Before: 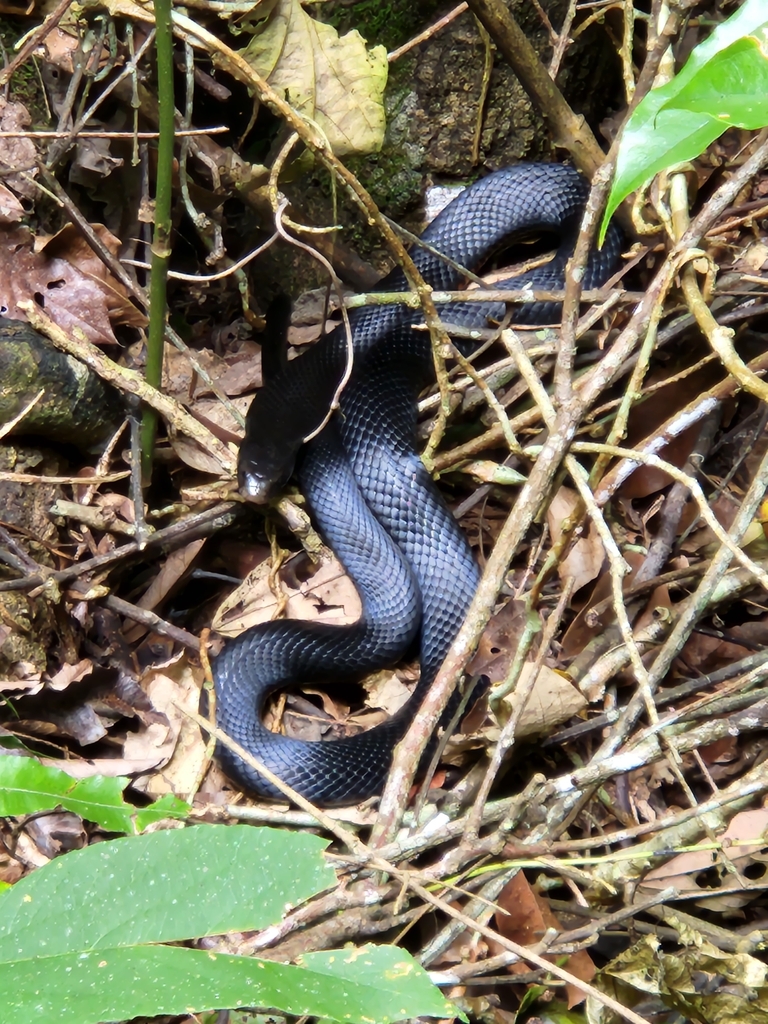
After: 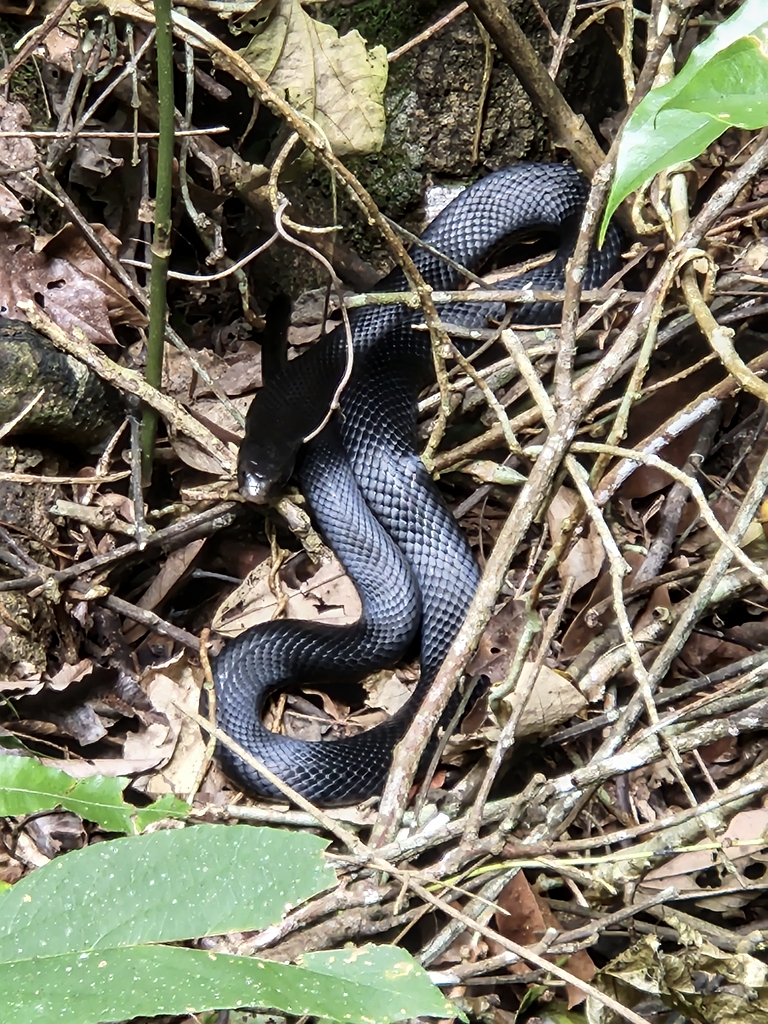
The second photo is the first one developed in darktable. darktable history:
sharpen: on, module defaults
contrast brightness saturation: contrast 0.098, saturation -0.3
local contrast: on, module defaults
